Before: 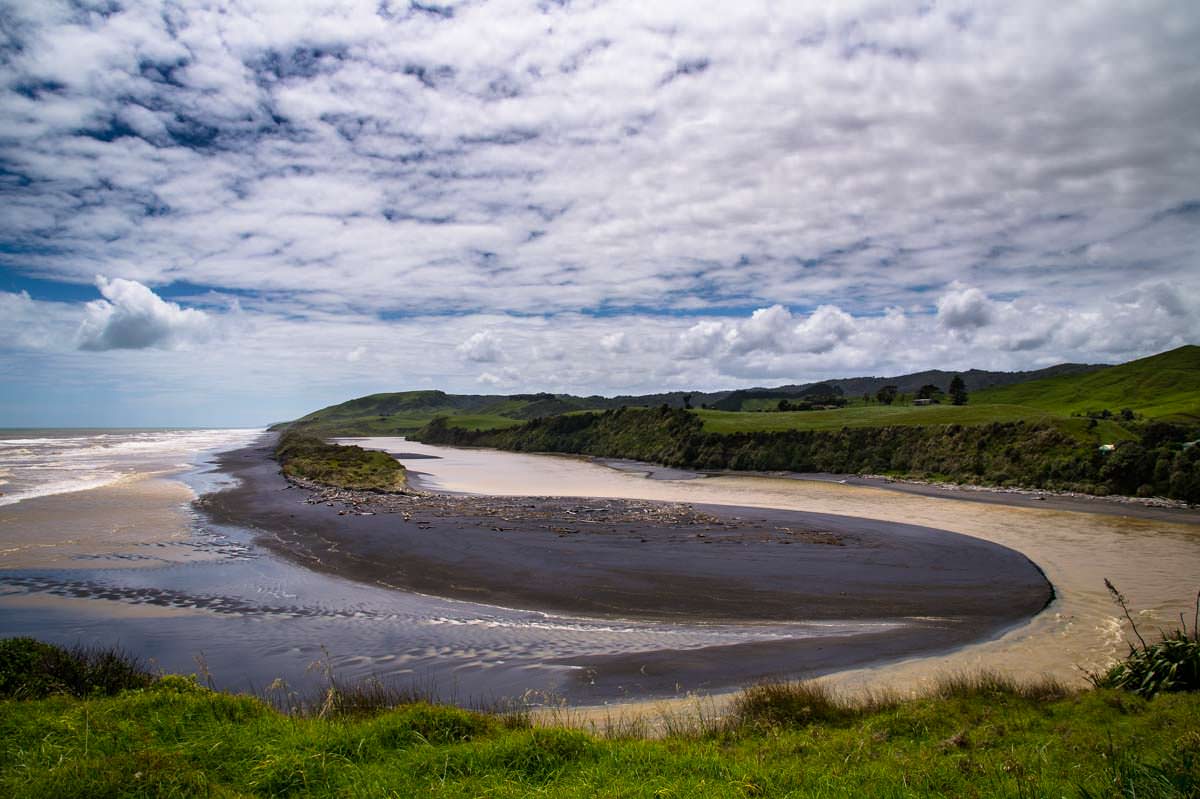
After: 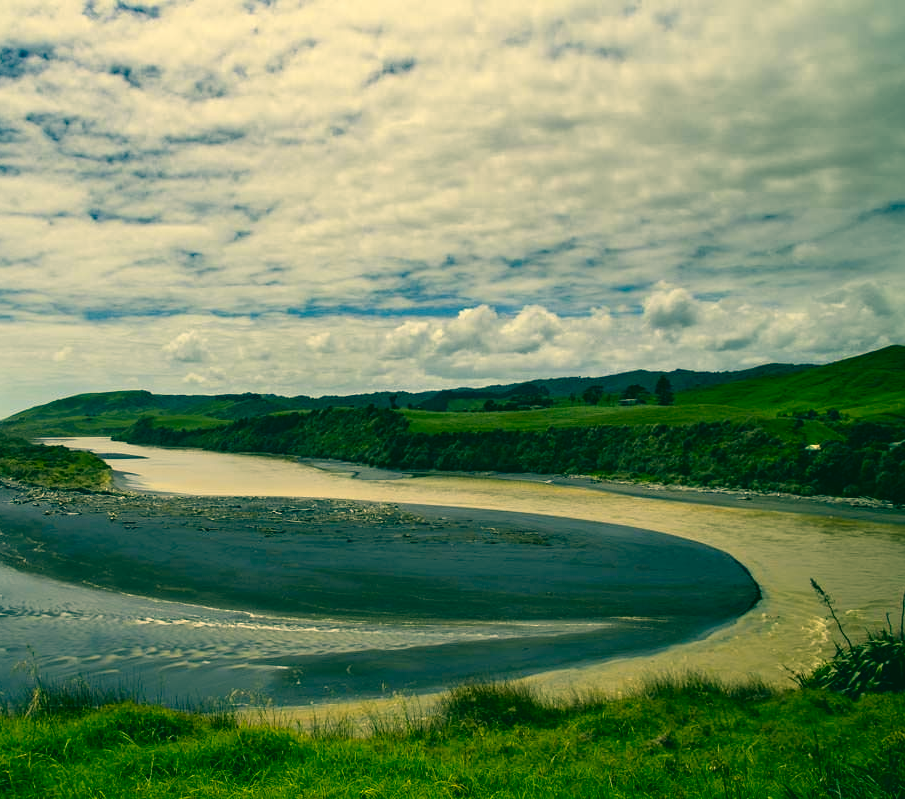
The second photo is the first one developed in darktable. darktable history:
tone equalizer: -7 EV 0.178 EV, -6 EV 0.085 EV, -5 EV 0.08 EV, -4 EV 0.061 EV, -2 EV -0.021 EV, -1 EV -0.026 EV, +0 EV -0.057 EV, mask exposure compensation -0.501 EV
crop and rotate: left 24.544%
color correction: highlights a* 2.18, highlights b* 34.23, shadows a* -36.18, shadows b* -5.58
